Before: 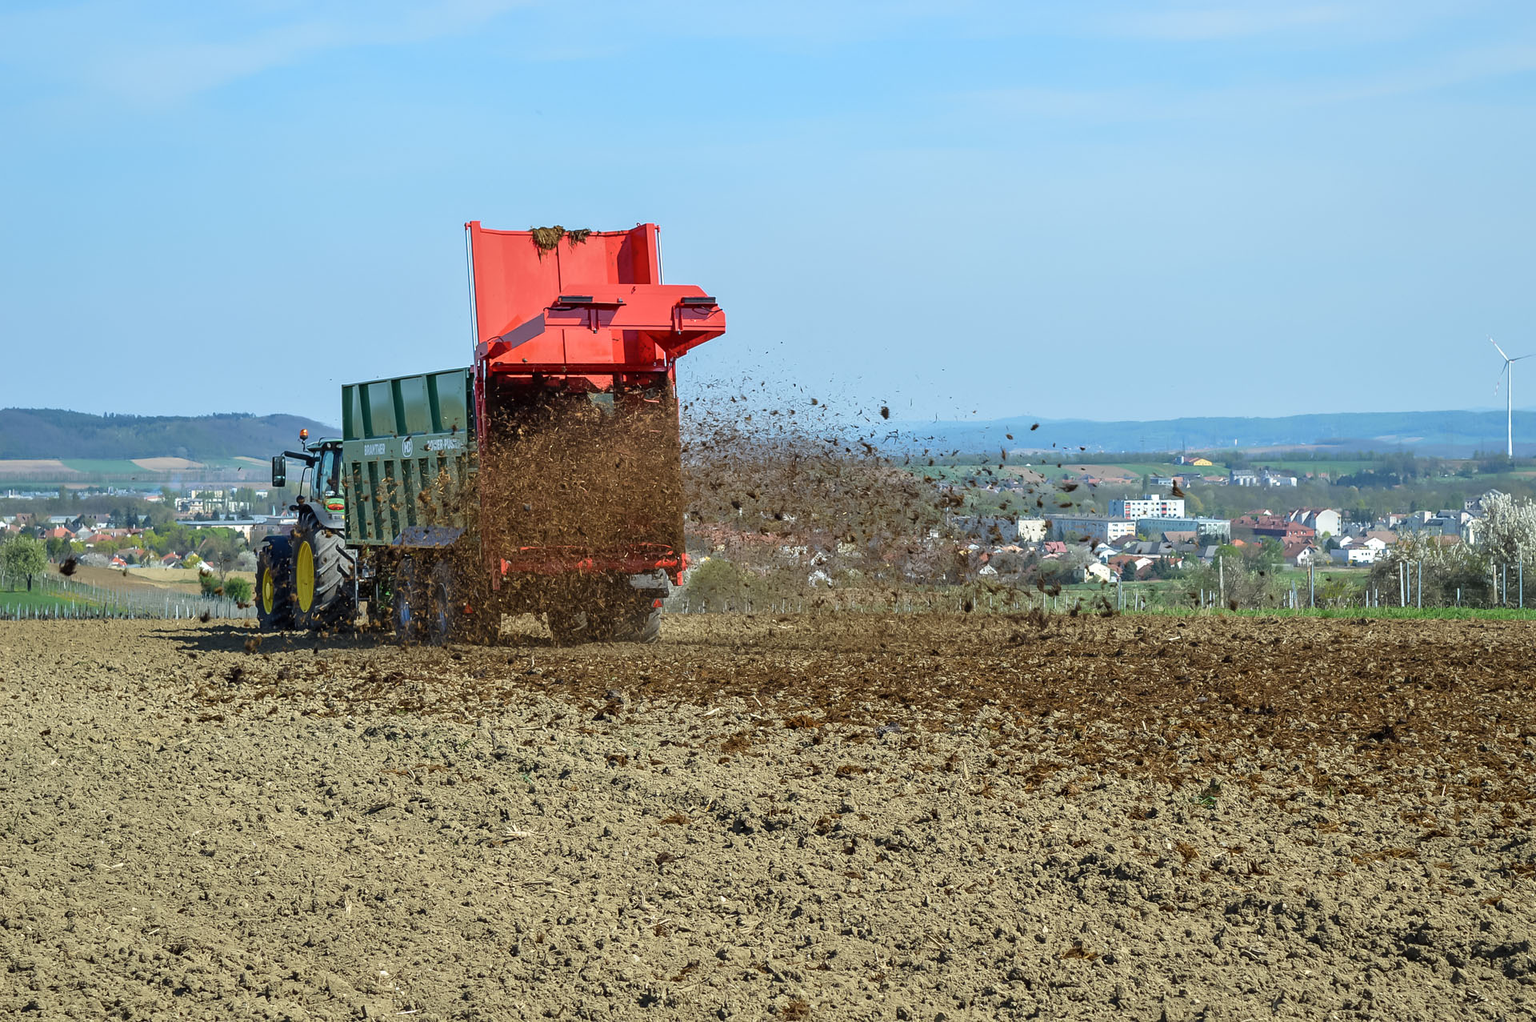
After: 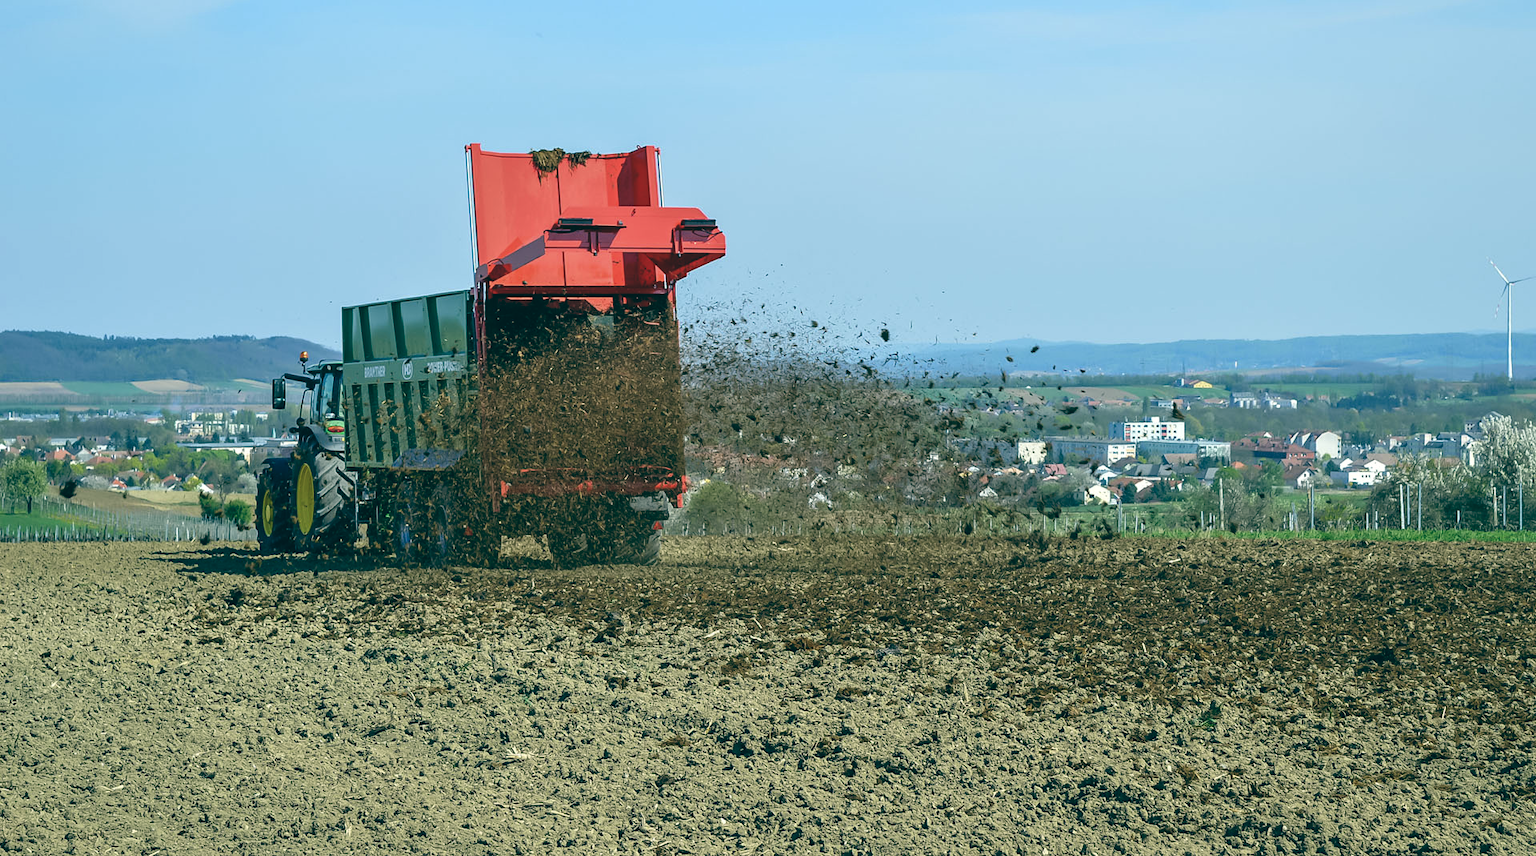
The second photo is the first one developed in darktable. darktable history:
color balance: lift [1.005, 0.99, 1.007, 1.01], gamma [1, 0.979, 1.011, 1.021], gain [0.923, 1.098, 1.025, 0.902], input saturation 90.45%, contrast 7.73%, output saturation 105.91%
white balance: red 0.925, blue 1.046
crop: top 7.625%, bottom 8.027%
